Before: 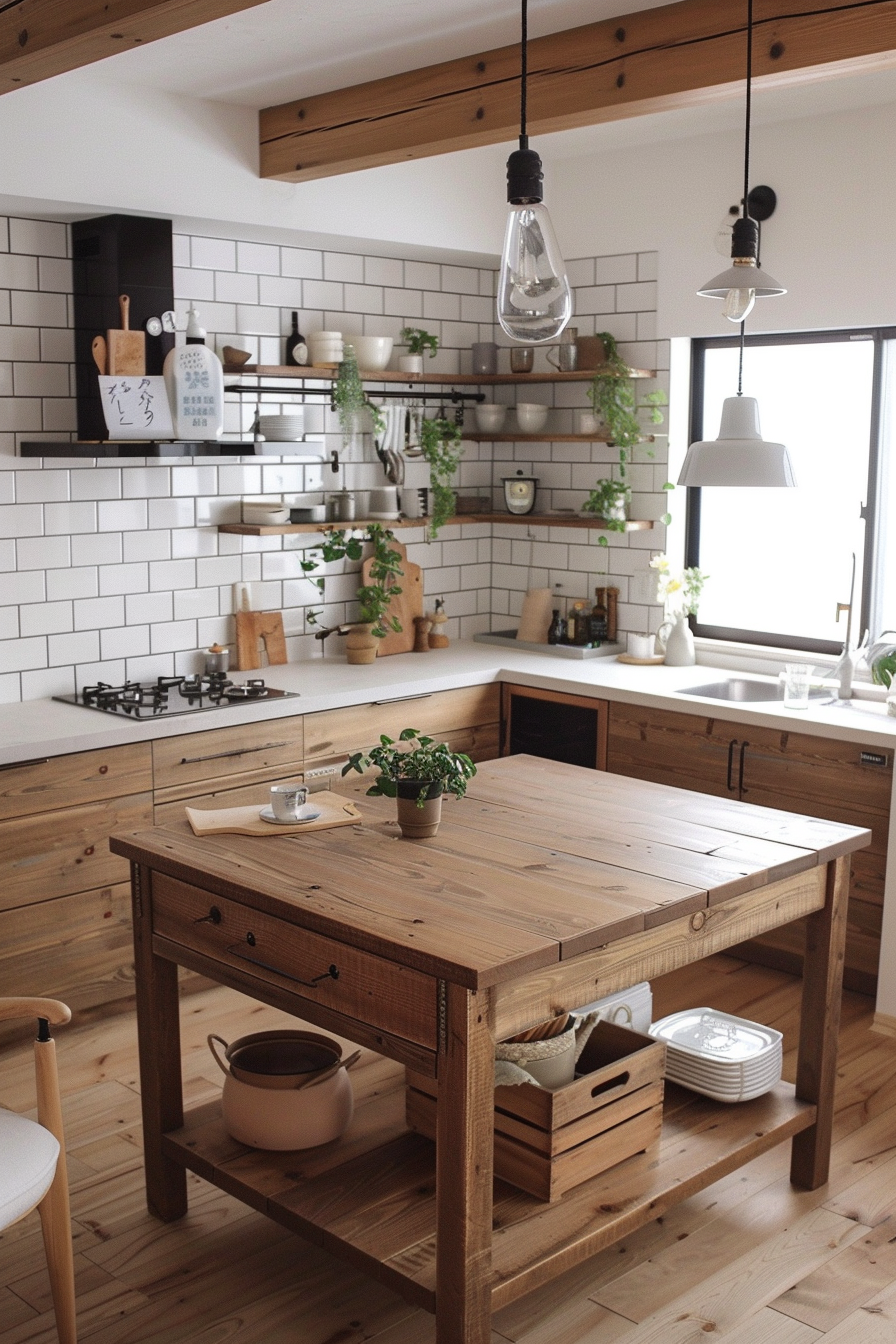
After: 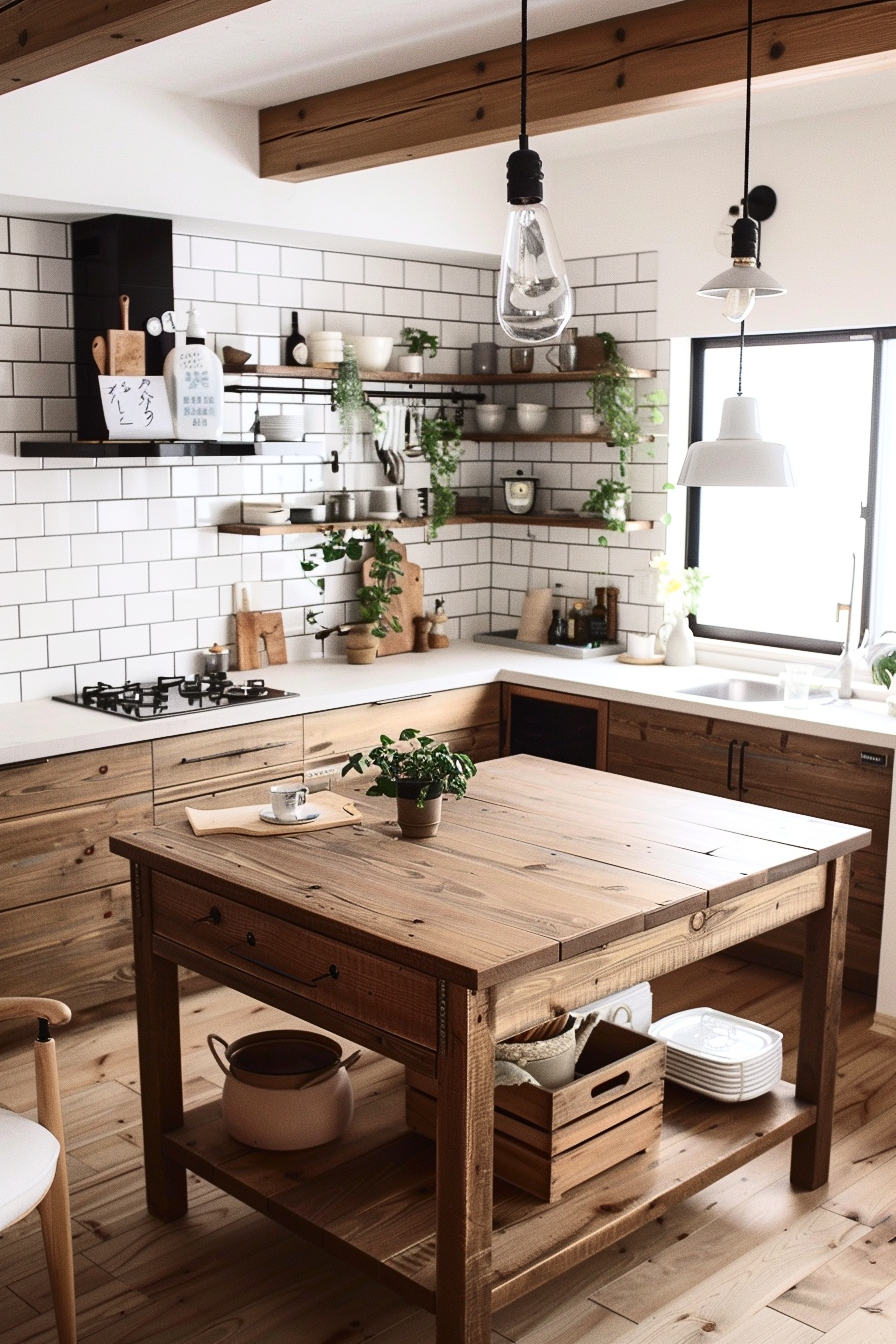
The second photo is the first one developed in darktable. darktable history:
contrast brightness saturation: contrast 0.375, brightness 0.112
